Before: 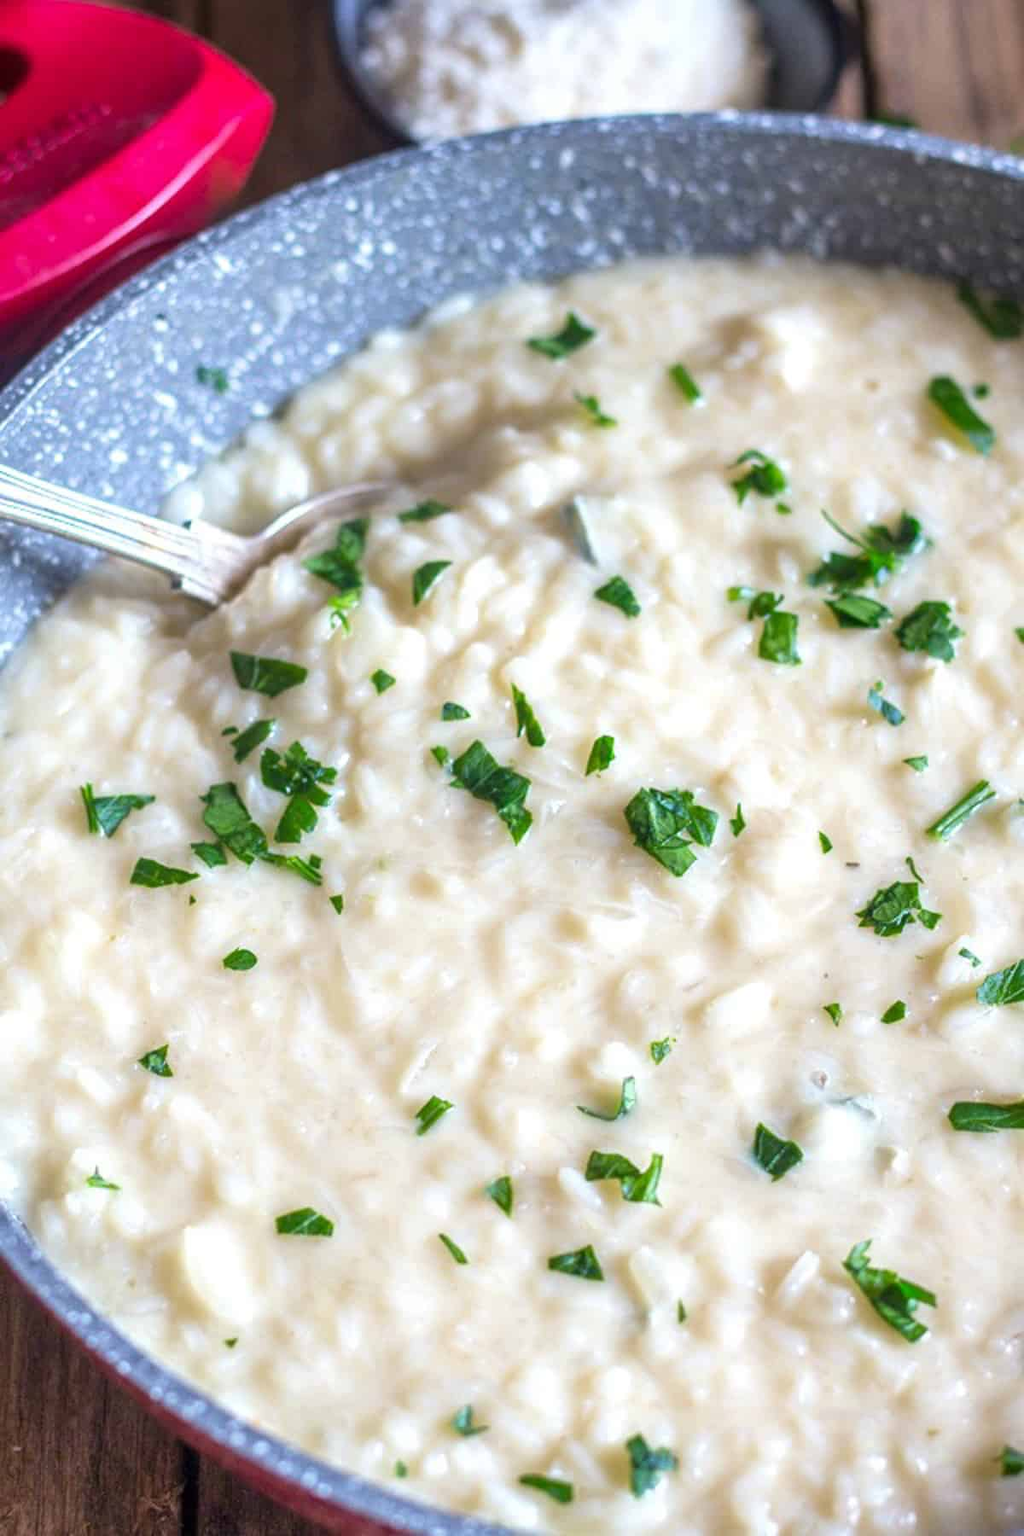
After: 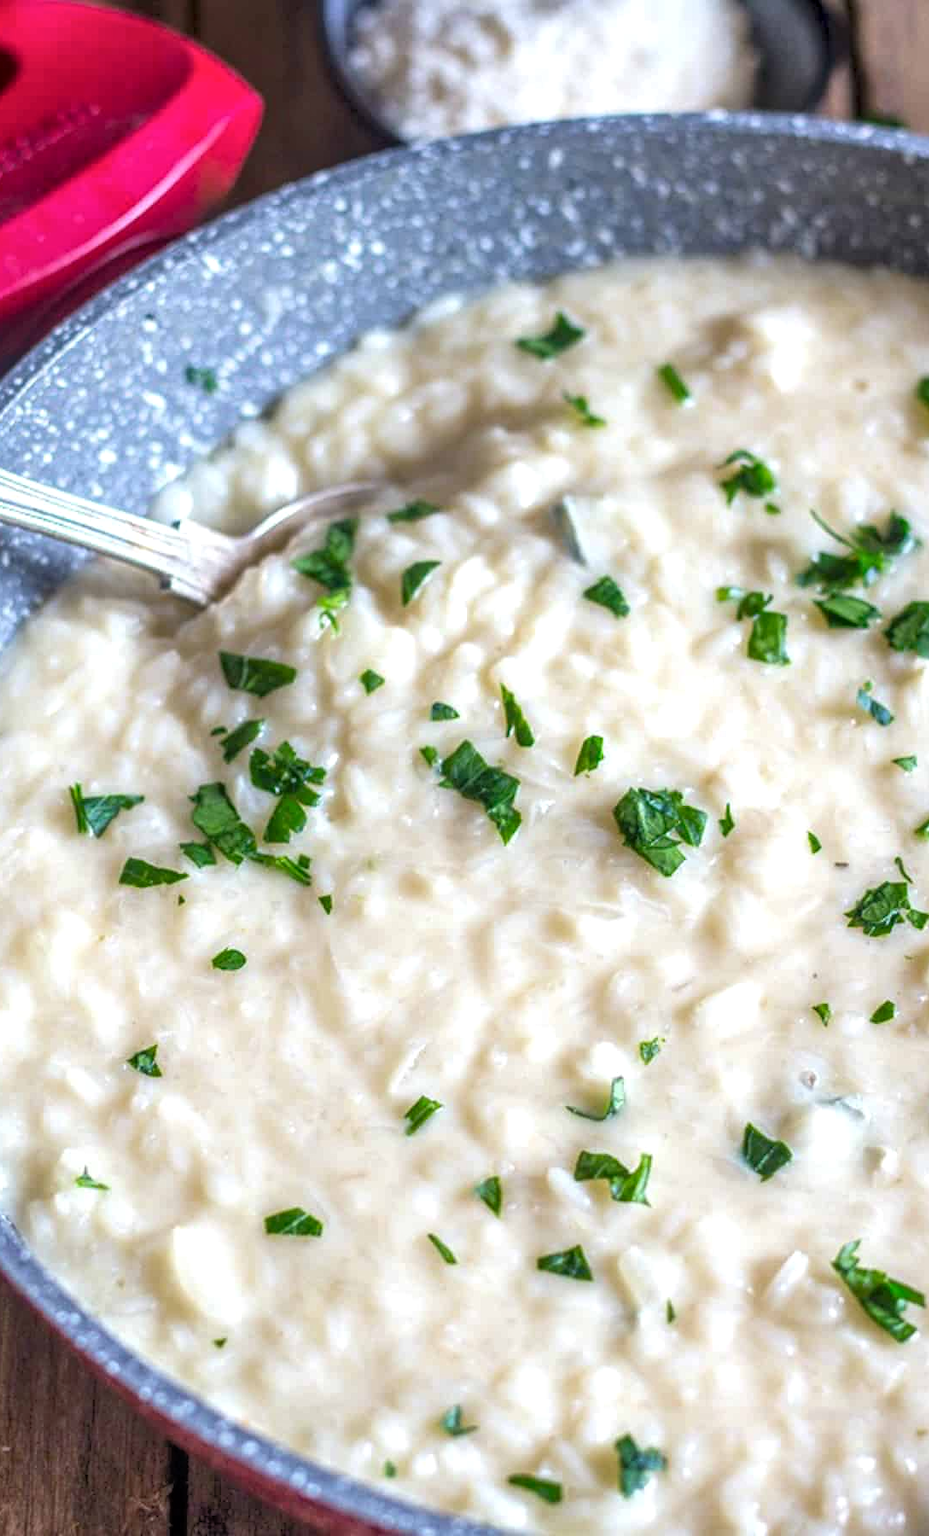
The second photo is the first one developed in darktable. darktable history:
color calibration: gray › normalize channels true, illuminant same as pipeline (D50), adaptation none (bypass), x 0.332, y 0.333, temperature 5015.99 K, gamut compression 0.009
crop and rotate: left 1.158%, right 8.089%
tone equalizer: -8 EV -1.81 EV, -7 EV -1.12 EV, -6 EV -1.66 EV
local contrast: on, module defaults
